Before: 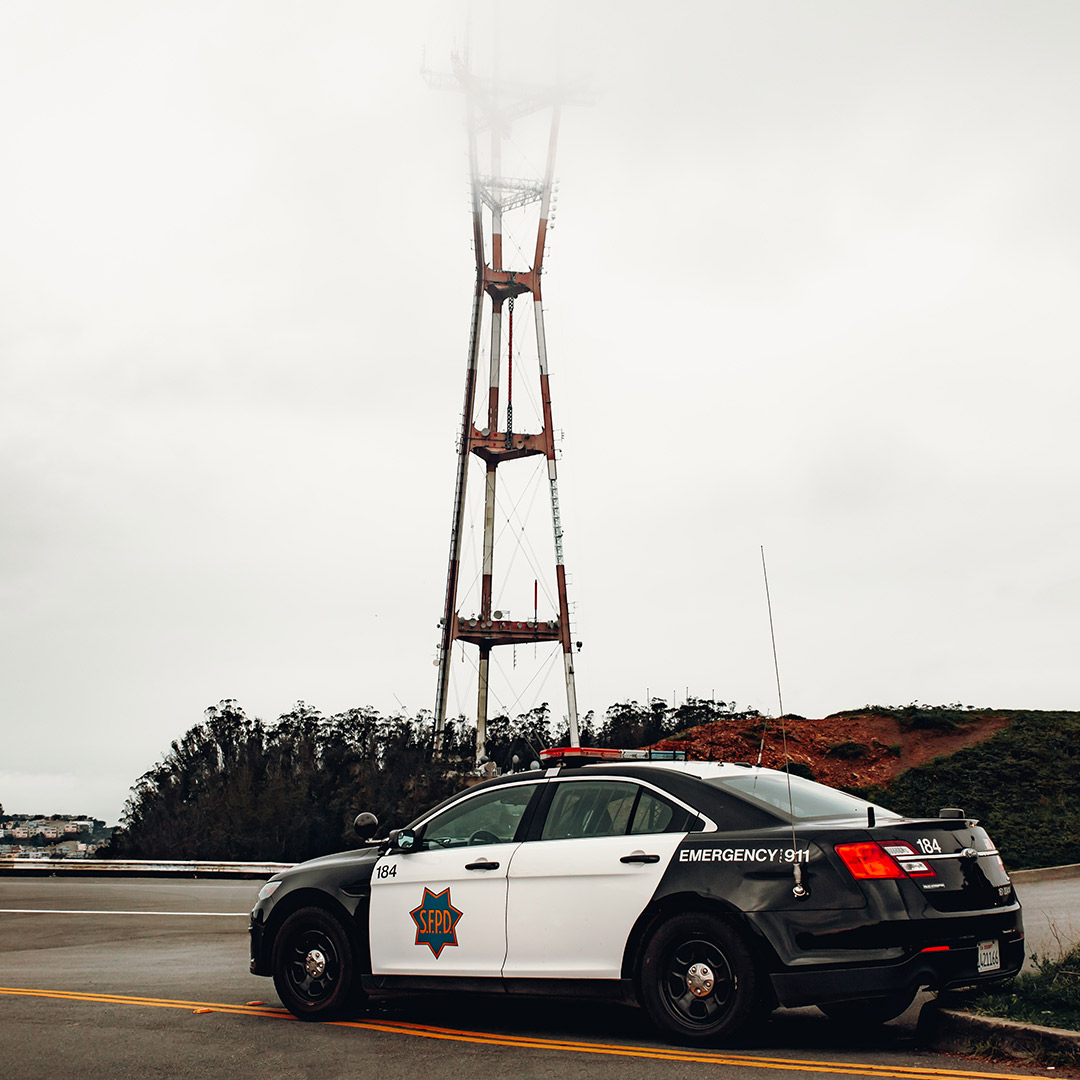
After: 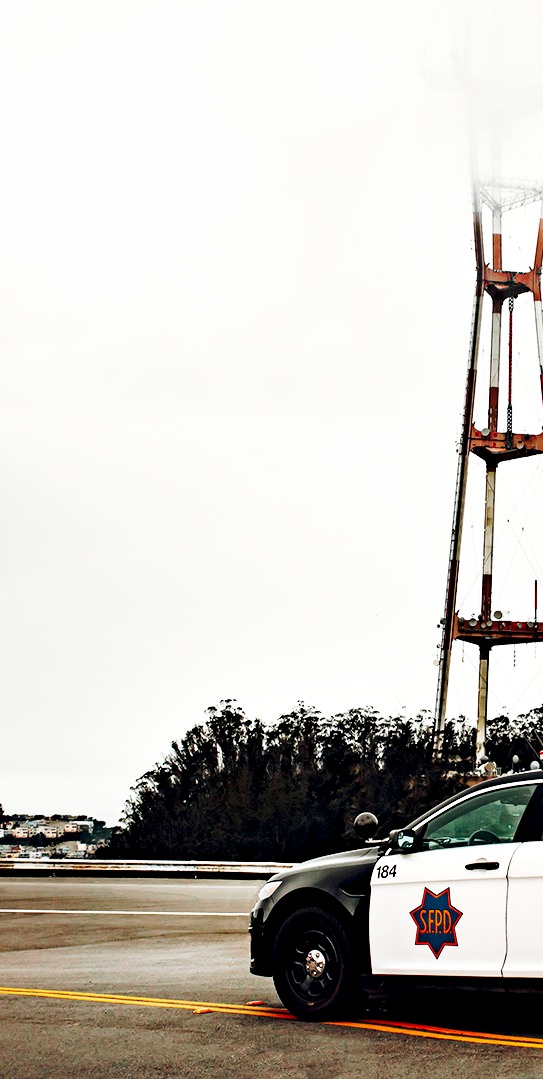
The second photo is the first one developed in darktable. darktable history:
haze removal: compatibility mode true, adaptive false
crop and rotate: left 0.035%, top 0%, right 49.606%
base curve: curves: ch0 [(0, 0) (0.028, 0.03) (0.121, 0.232) (0.46, 0.748) (0.859, 0.968) (1, 1)], preserve colors none
contrast equalizer: y [[0.528, 0.548, 0.563, 0.562, 0.546, 0.526], [0.55 ×6], [0 ×6], [0 ×6], [0 ×6]]
